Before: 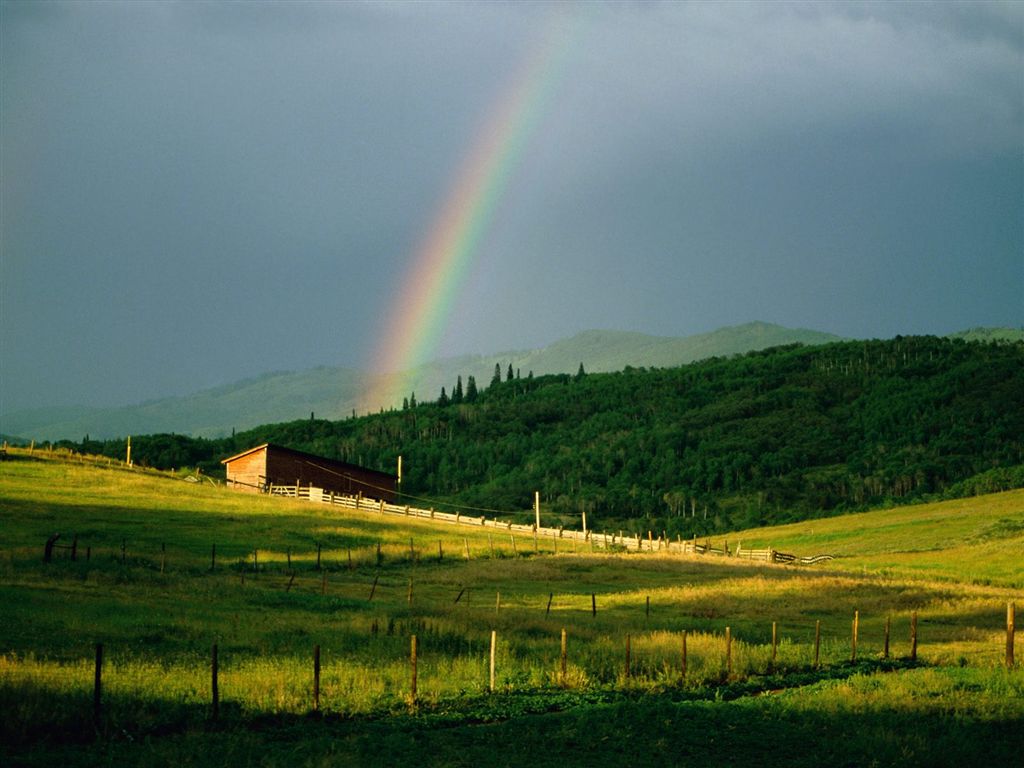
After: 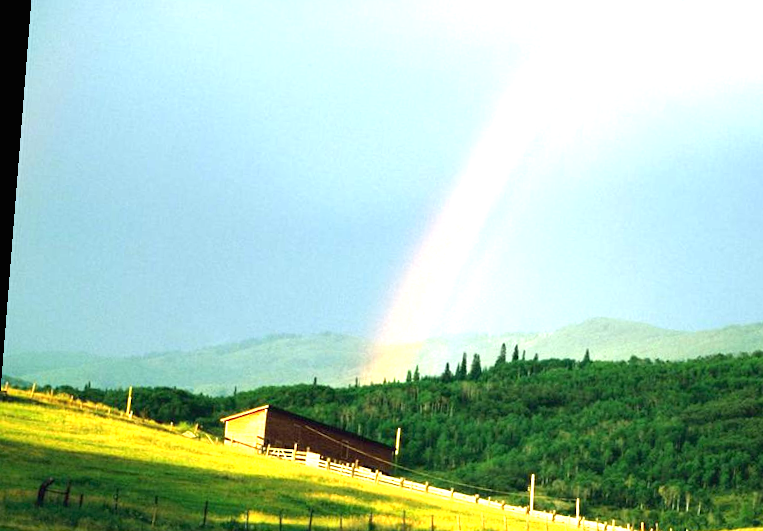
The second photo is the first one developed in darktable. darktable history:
exposure: black level correction 0, exposure 1.74 EV, compensate highlight preservation false
crop and rotate: angle -4.52°, left 2.221%, top 6.895%, right 27.142%, bottom 30.33%
